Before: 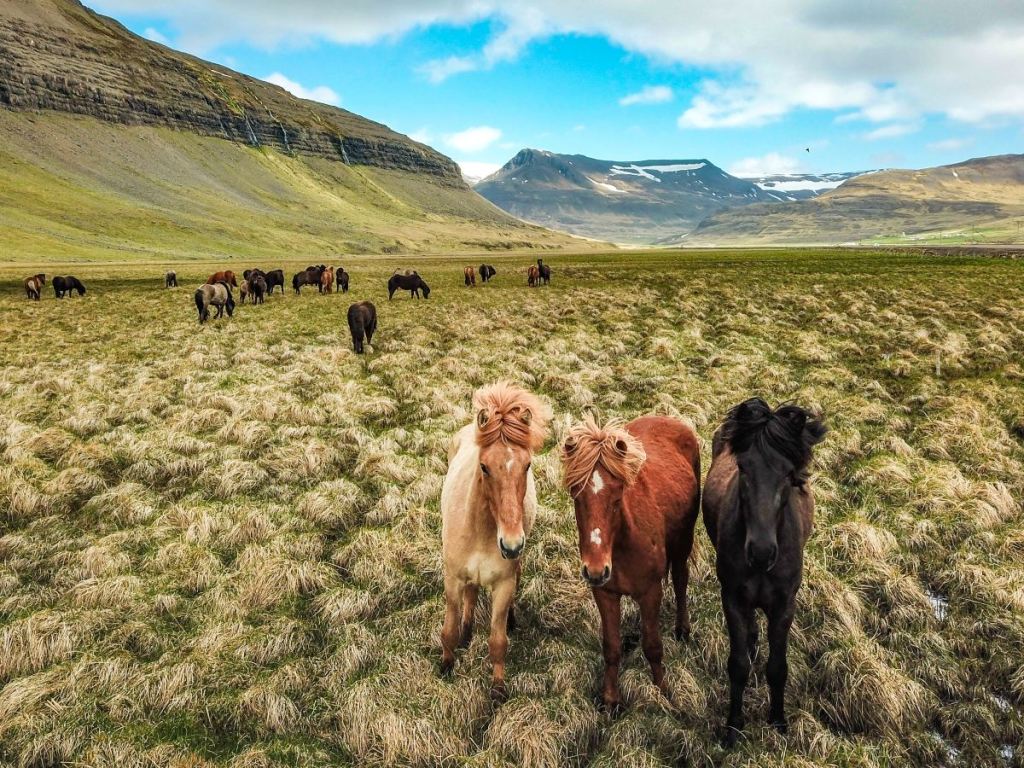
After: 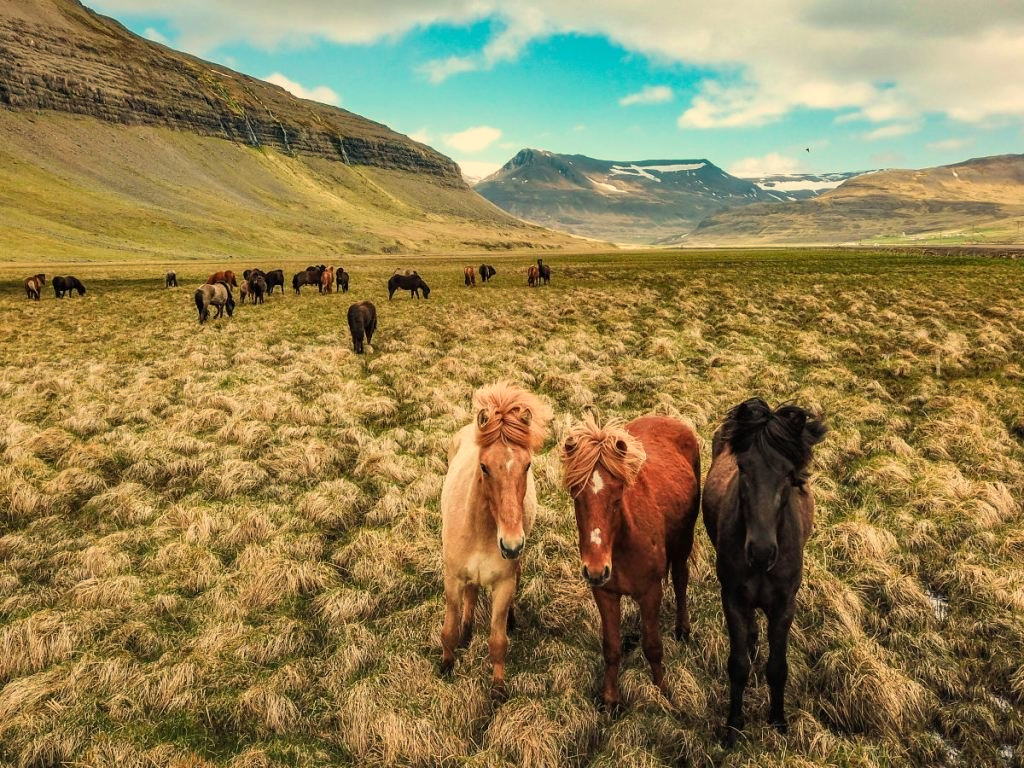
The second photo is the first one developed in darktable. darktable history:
white balance: red 1.123, blue 0.83
exposure: exposure -0.177 EV, compensate highlight preservation false
